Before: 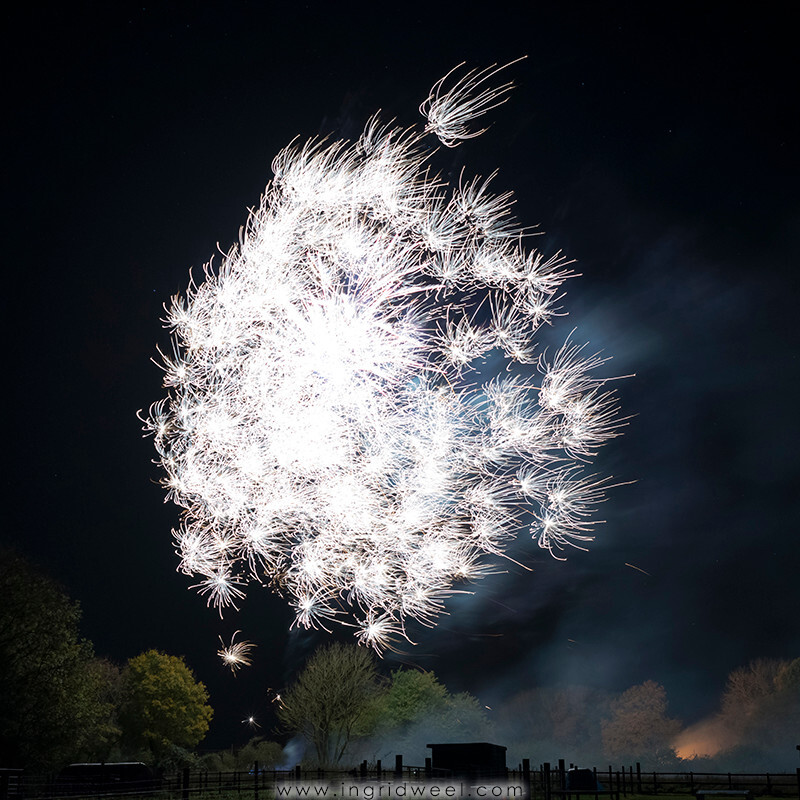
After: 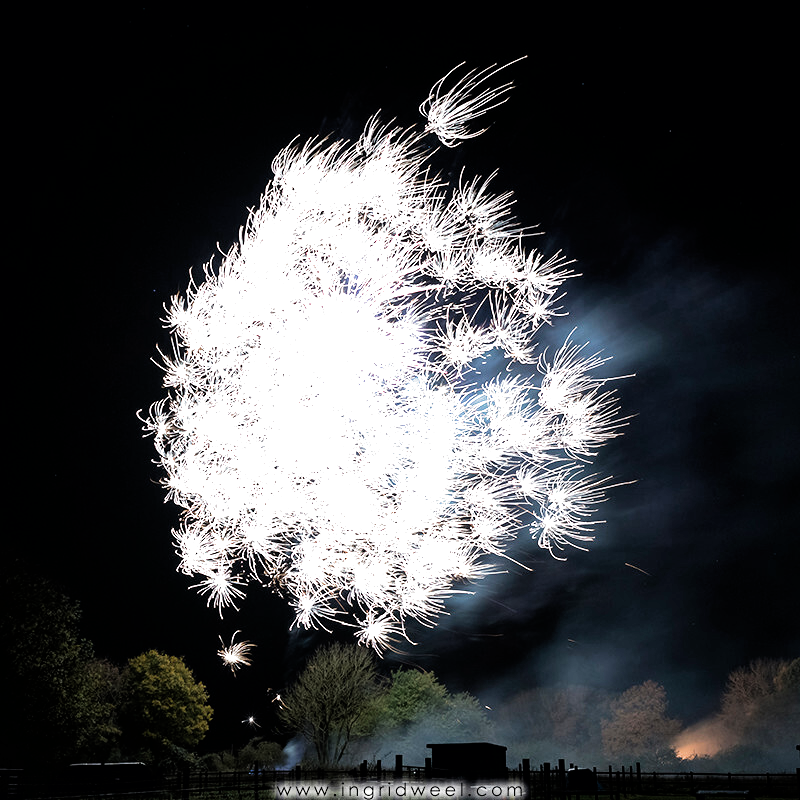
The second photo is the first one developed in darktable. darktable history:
filmic rgb: black relative exposure -8.2 EV, white relative exposure 2.2 EV, threshold 3 EV, hardness 7.11, latitude 75%, contrast 1.325, highlights saturation mix -2%, shadows ↔ highlights balance 30%, preserve chrominance RGB euclidean norm, color science v5 (2021), contrast in shadows safe, contrast in highlights safe, enable highlight reconstruction true
exposure: black level correction 0, exposure 0.877 EV, compensate exposure bias true, compensate highlight preservation false
